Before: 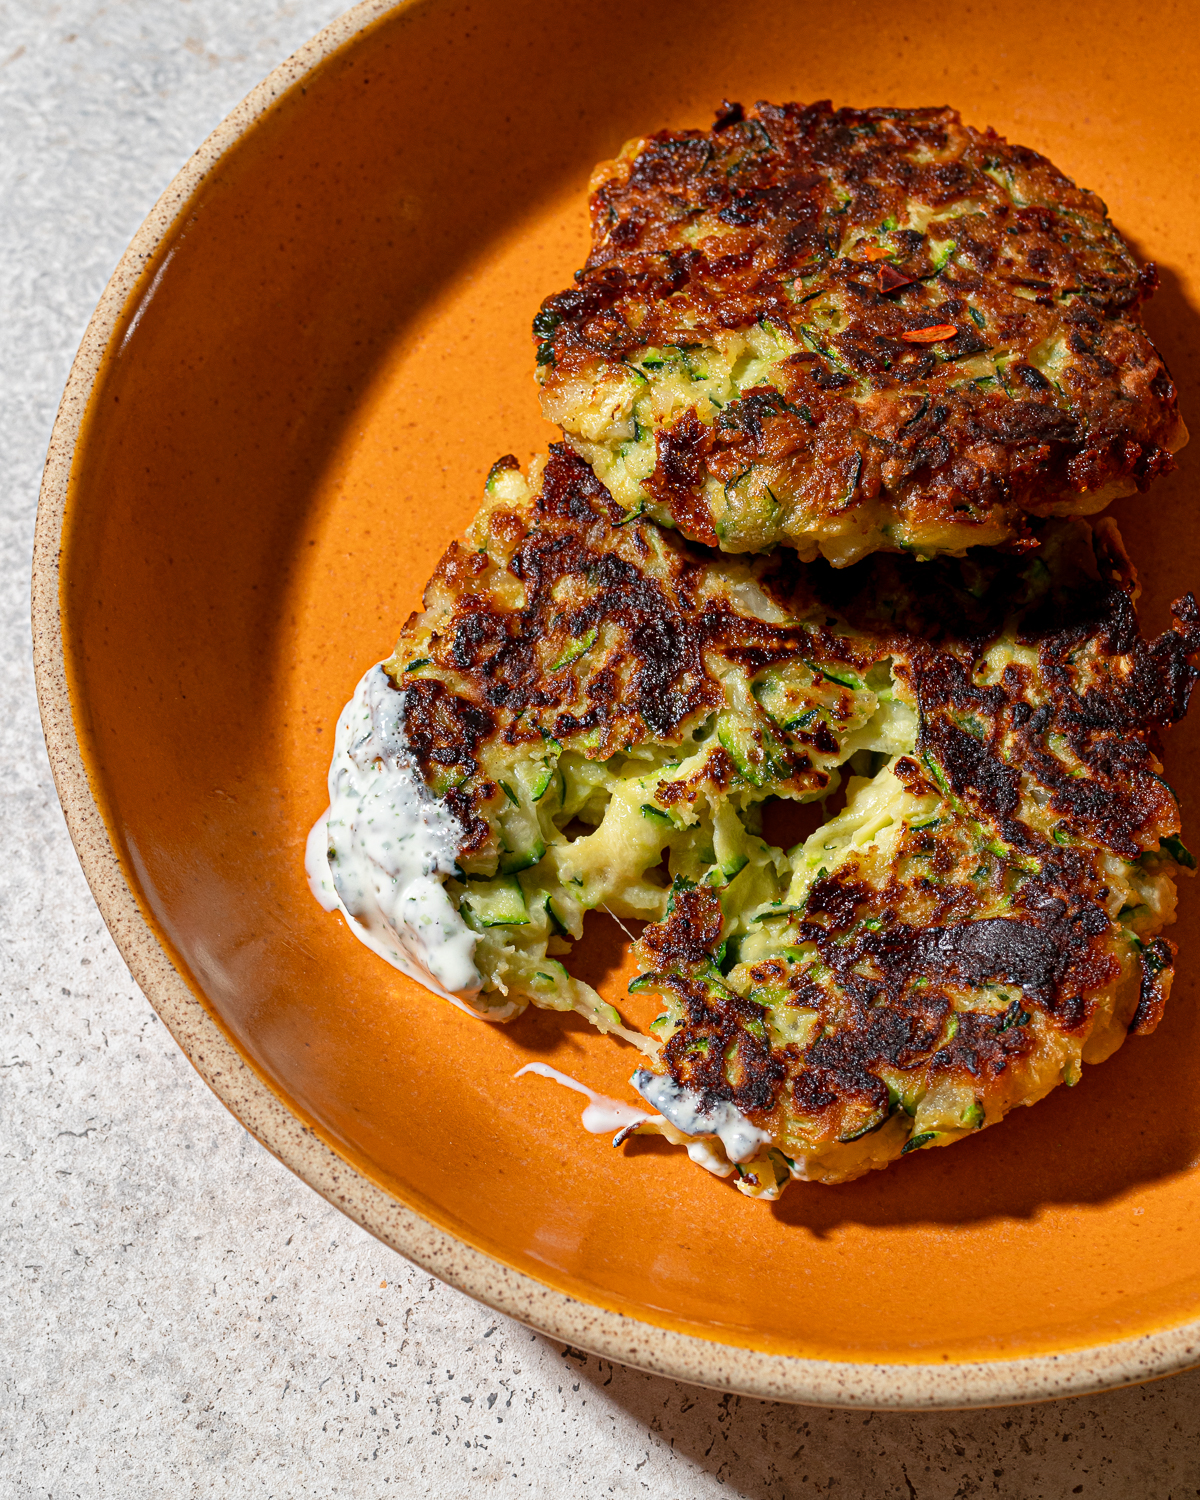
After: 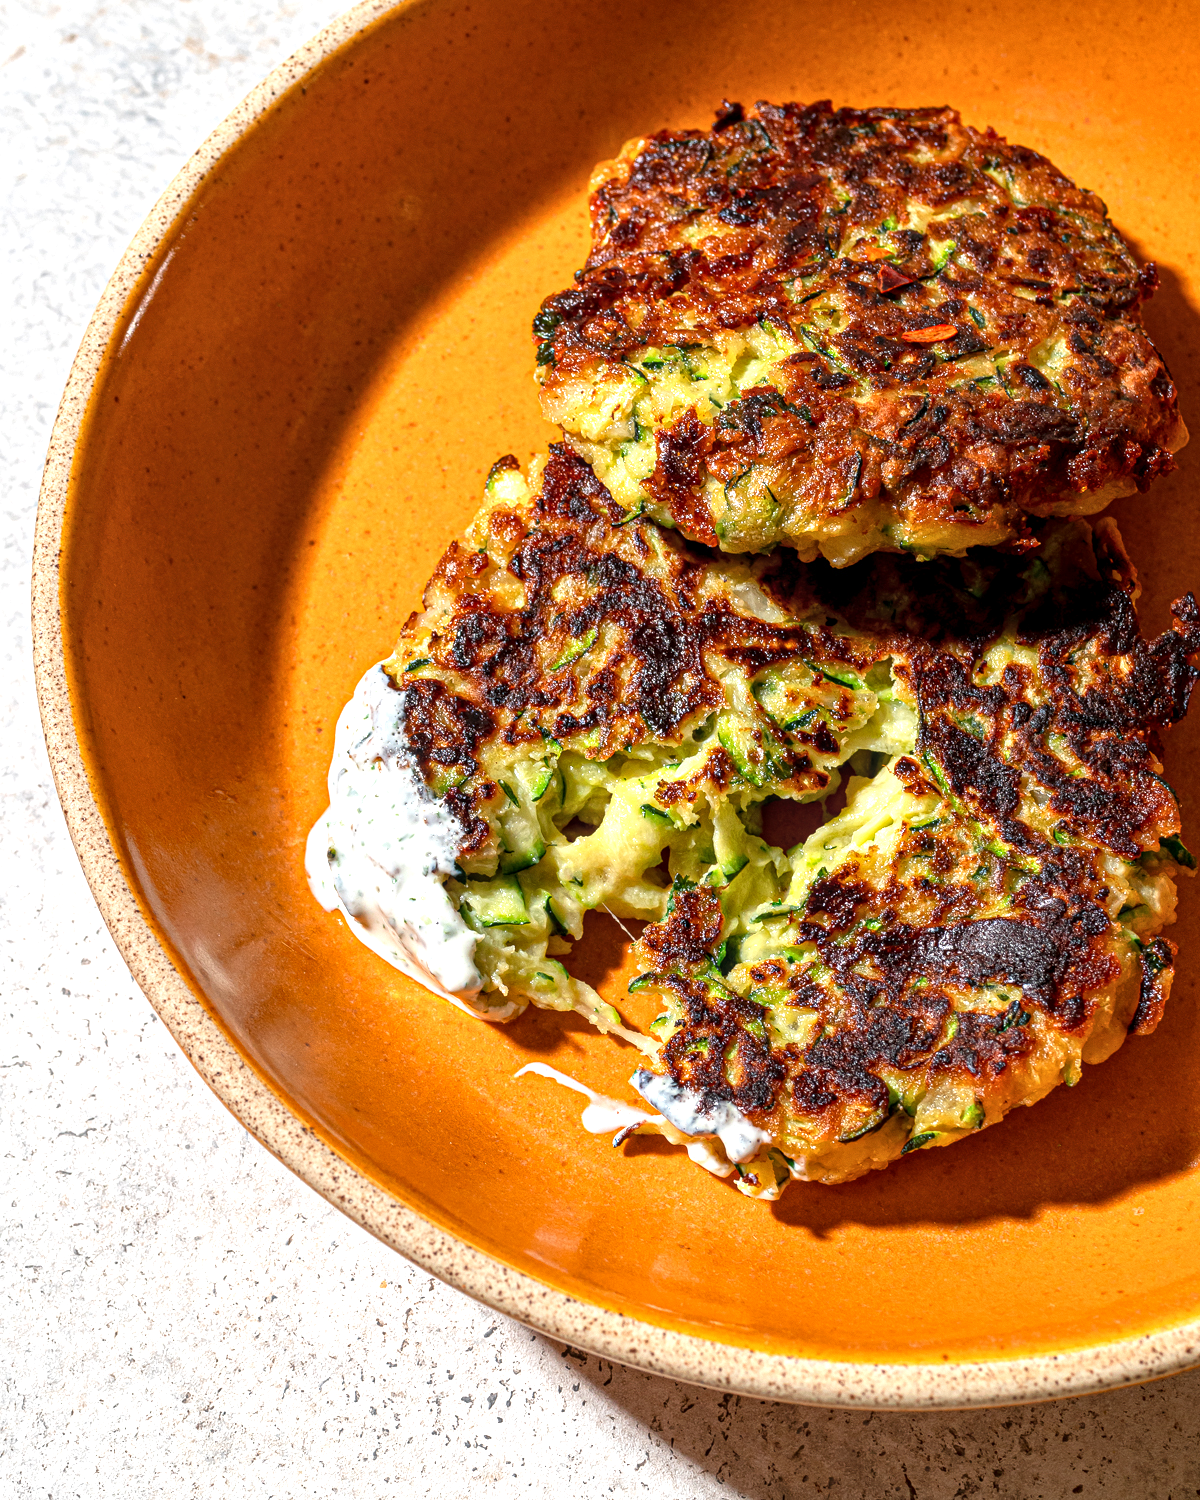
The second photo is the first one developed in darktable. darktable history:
exposure: exposure 0.646 EV, compensate highlight preservation false
local contrast: on, module defaults
